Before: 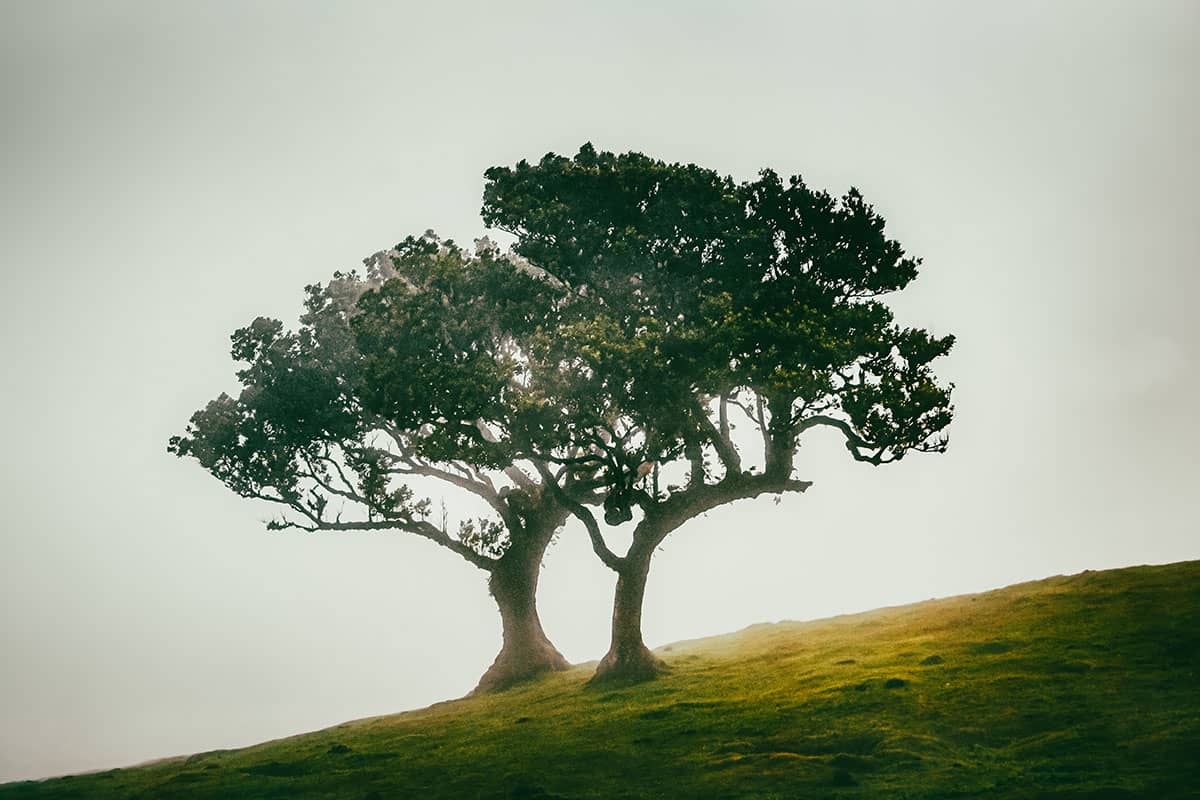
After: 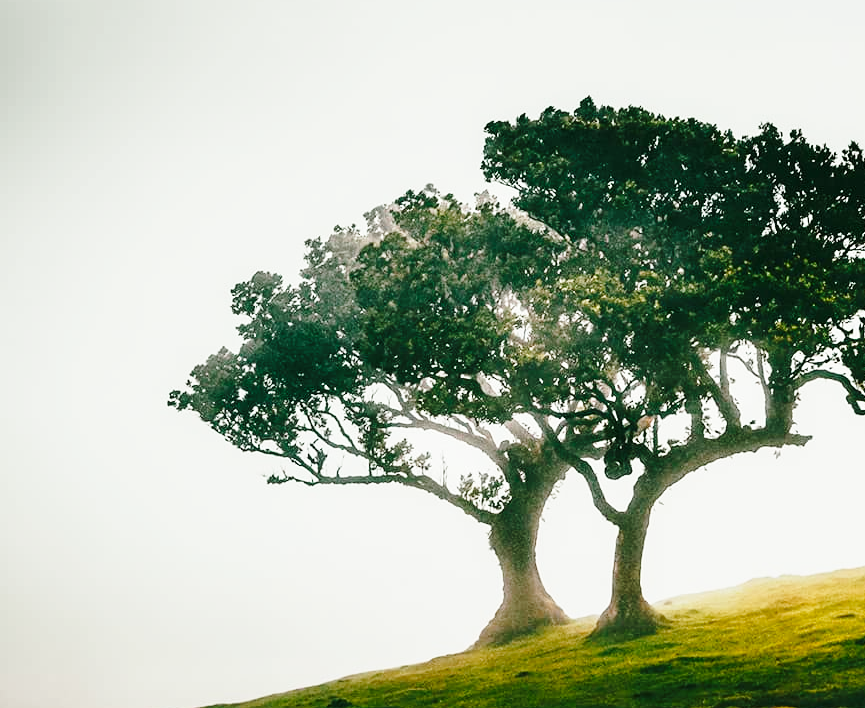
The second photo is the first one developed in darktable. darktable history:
crop: top 5.772%, right 27.879%, bottom 5.713%
base curve: curves: ch0 [(0, 0) (0.028, 0.03) (0.121, 0.232) (0.46, 0.748) (0.859, 0.968) (1, 1)], preserve colors none
